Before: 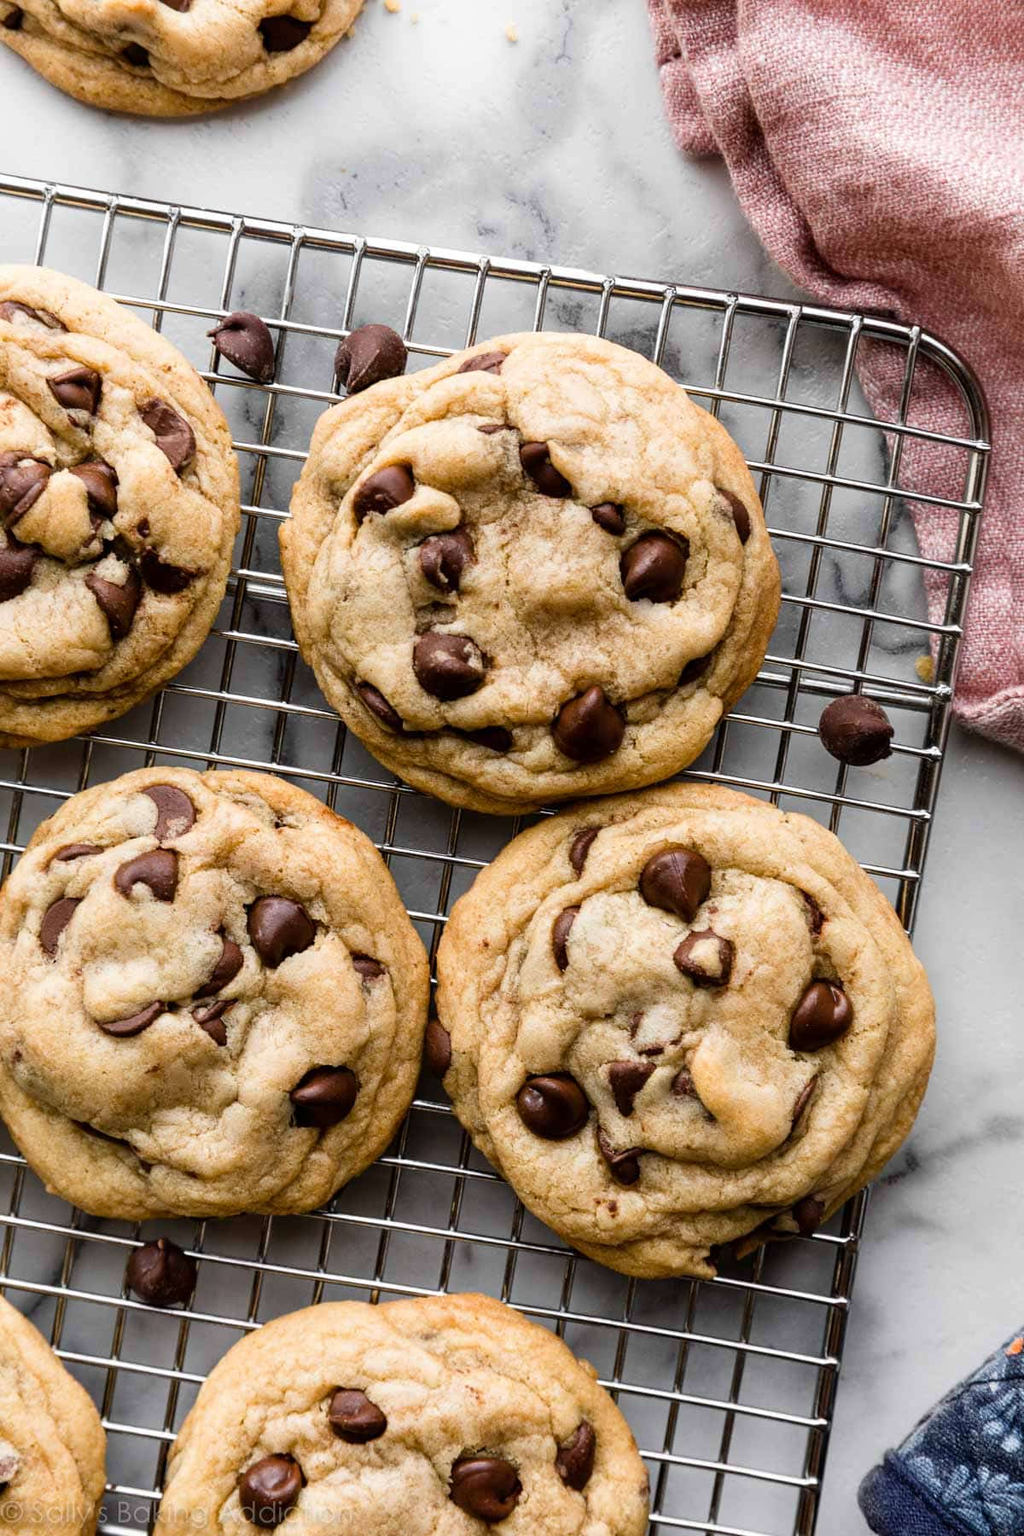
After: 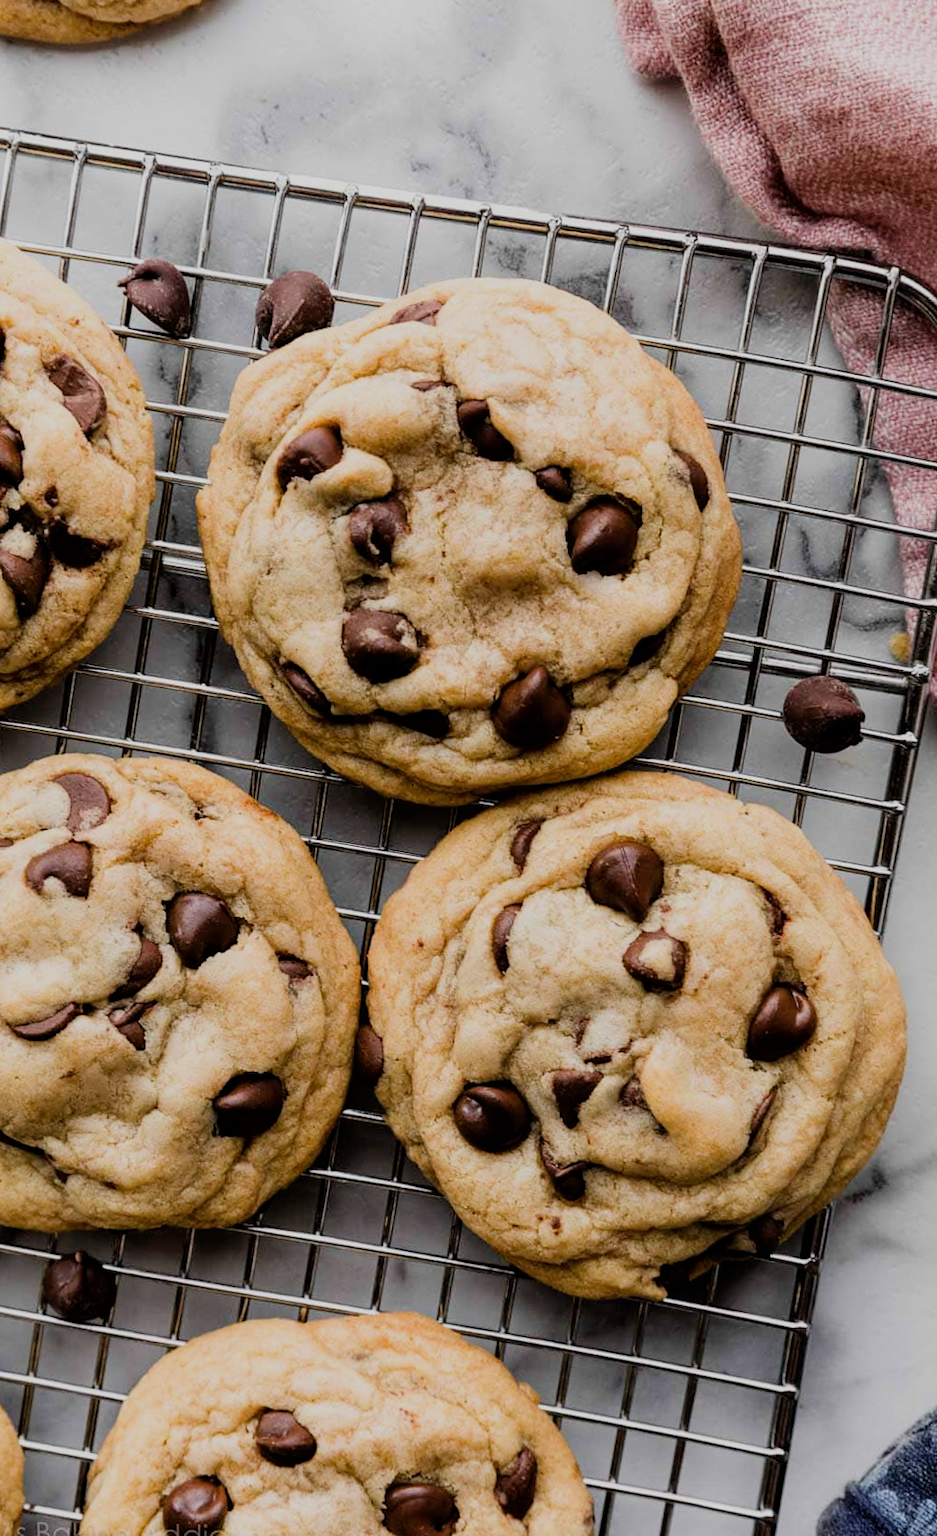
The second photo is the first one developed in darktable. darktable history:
crop: left 9.807%, top 6.259%, right 7.334%, bottom 2.177%
rotate and perspective: lens shift (vertical) 0.048, lens shift (horizontal) -0.024, automatic cropping off
exposure: exposure -0.04 EV, compensate highlight preservation false
filmic rgb: black relative exposure -7.65 EV, white relative exposure 4.56 EV, hardness 3.61
